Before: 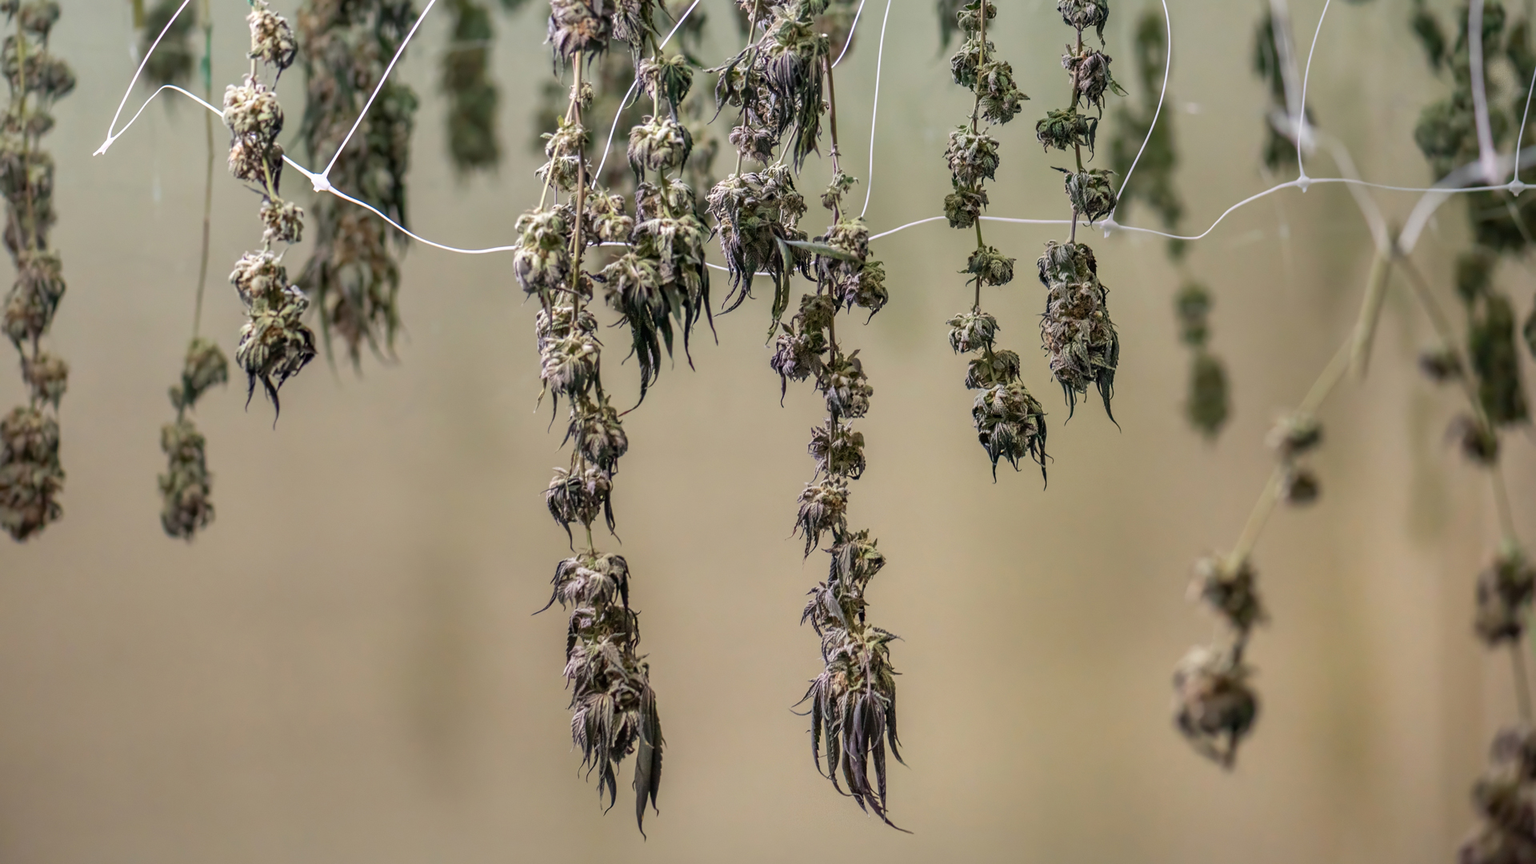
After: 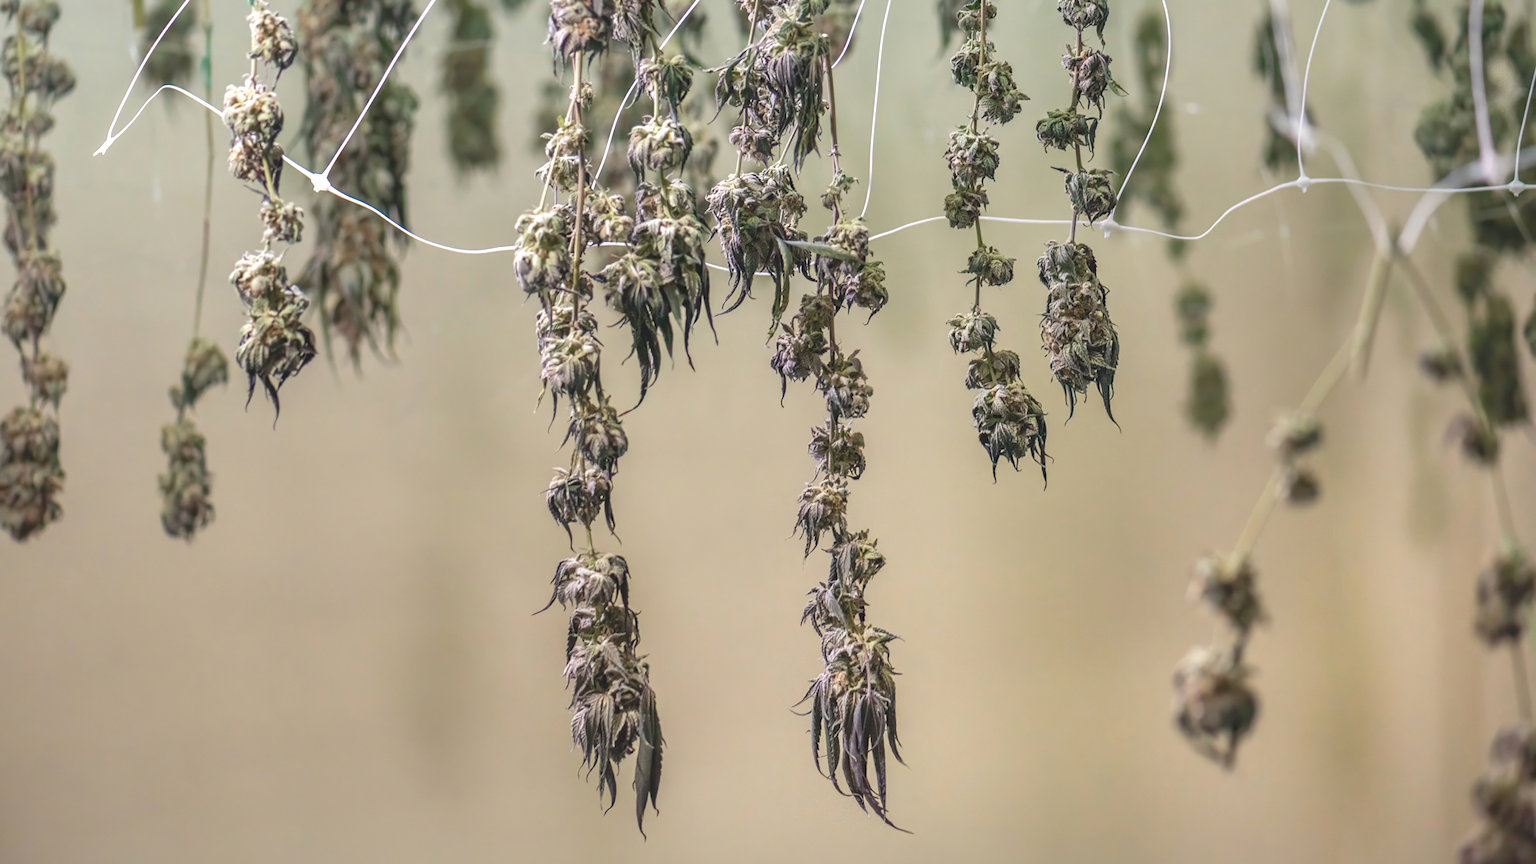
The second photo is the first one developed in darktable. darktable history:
color balance: lift [1.01, 1, 1, 1], gamma [1.097, 1, 1, 1], gain [0.85, 1, 1, 1]
exposure: black level correction 0.001, exposure 0.5 EV, compensate exposure bias true, compensate highlight preservation false
